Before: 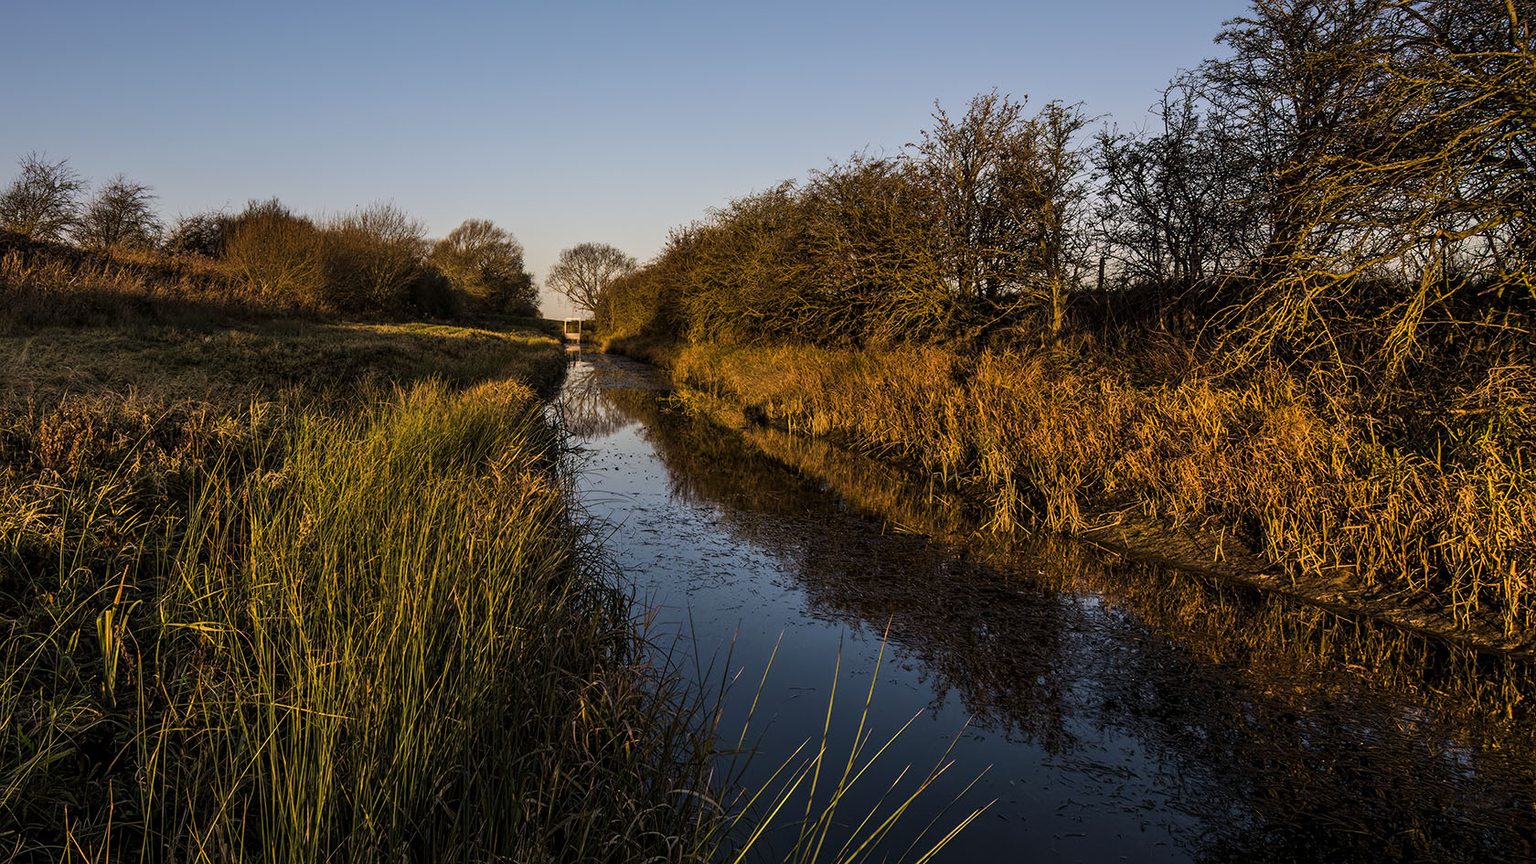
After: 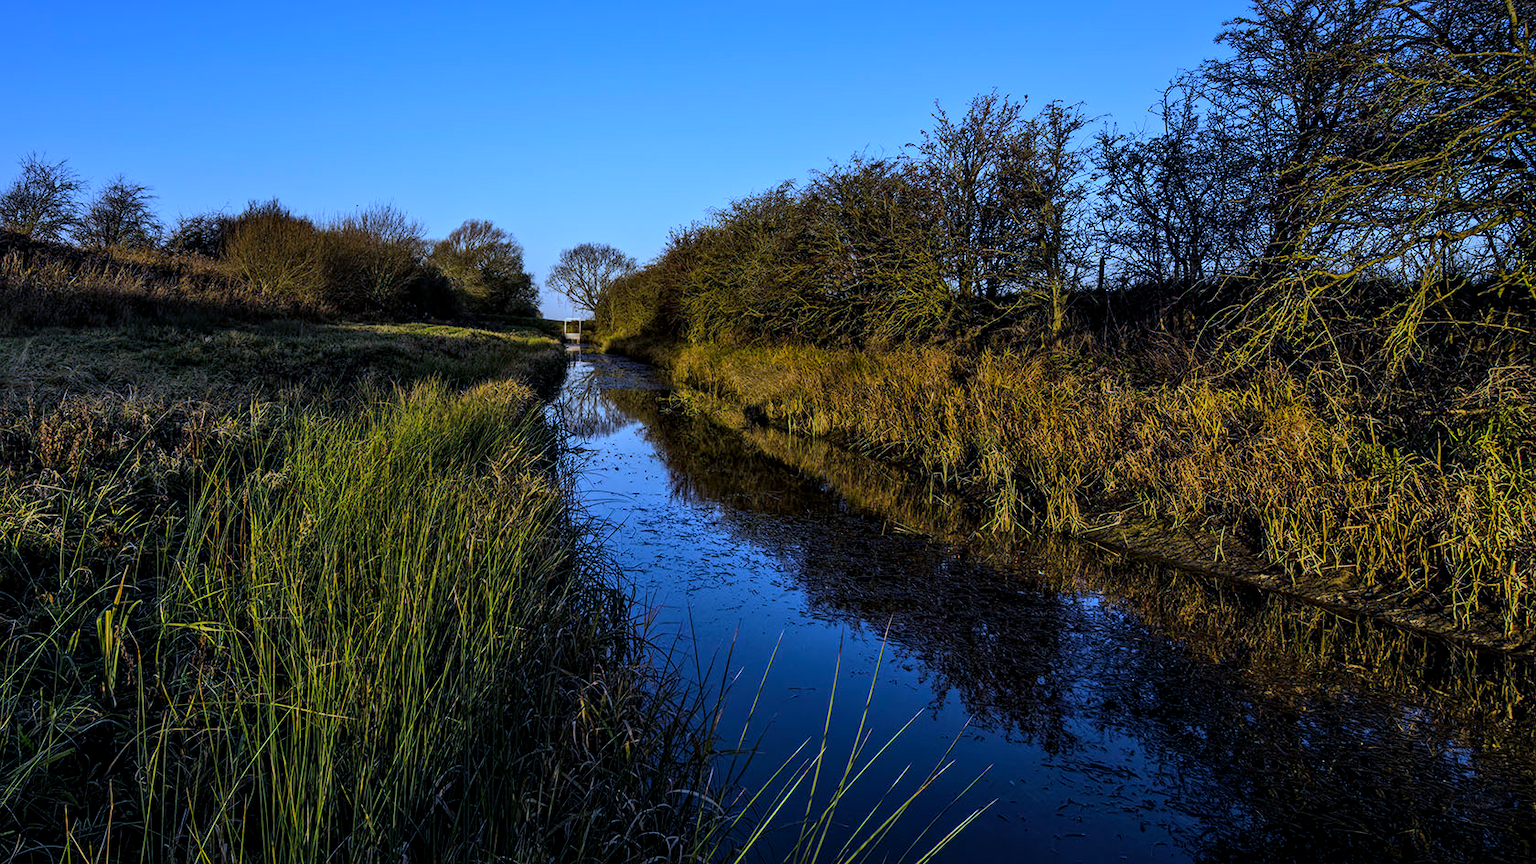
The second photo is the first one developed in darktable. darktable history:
white balance: red 0.766, blue 1.537
local contrast: mode bilateral grid, contrast 28, coarseness 16, detail 115%, midtone range 0.2
